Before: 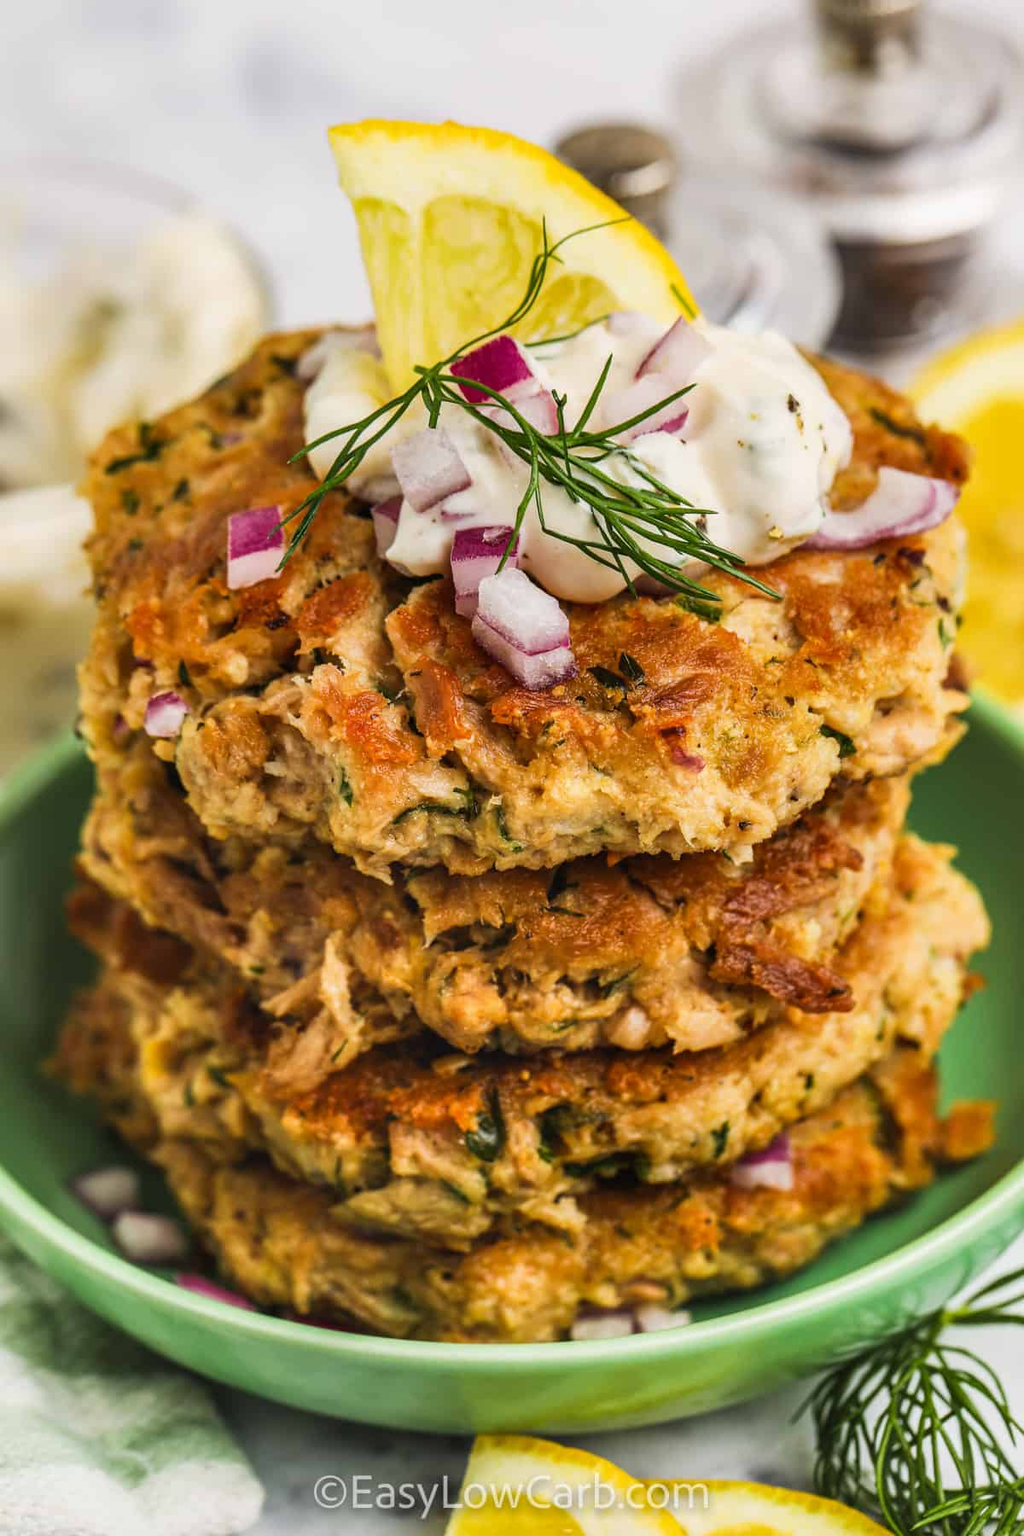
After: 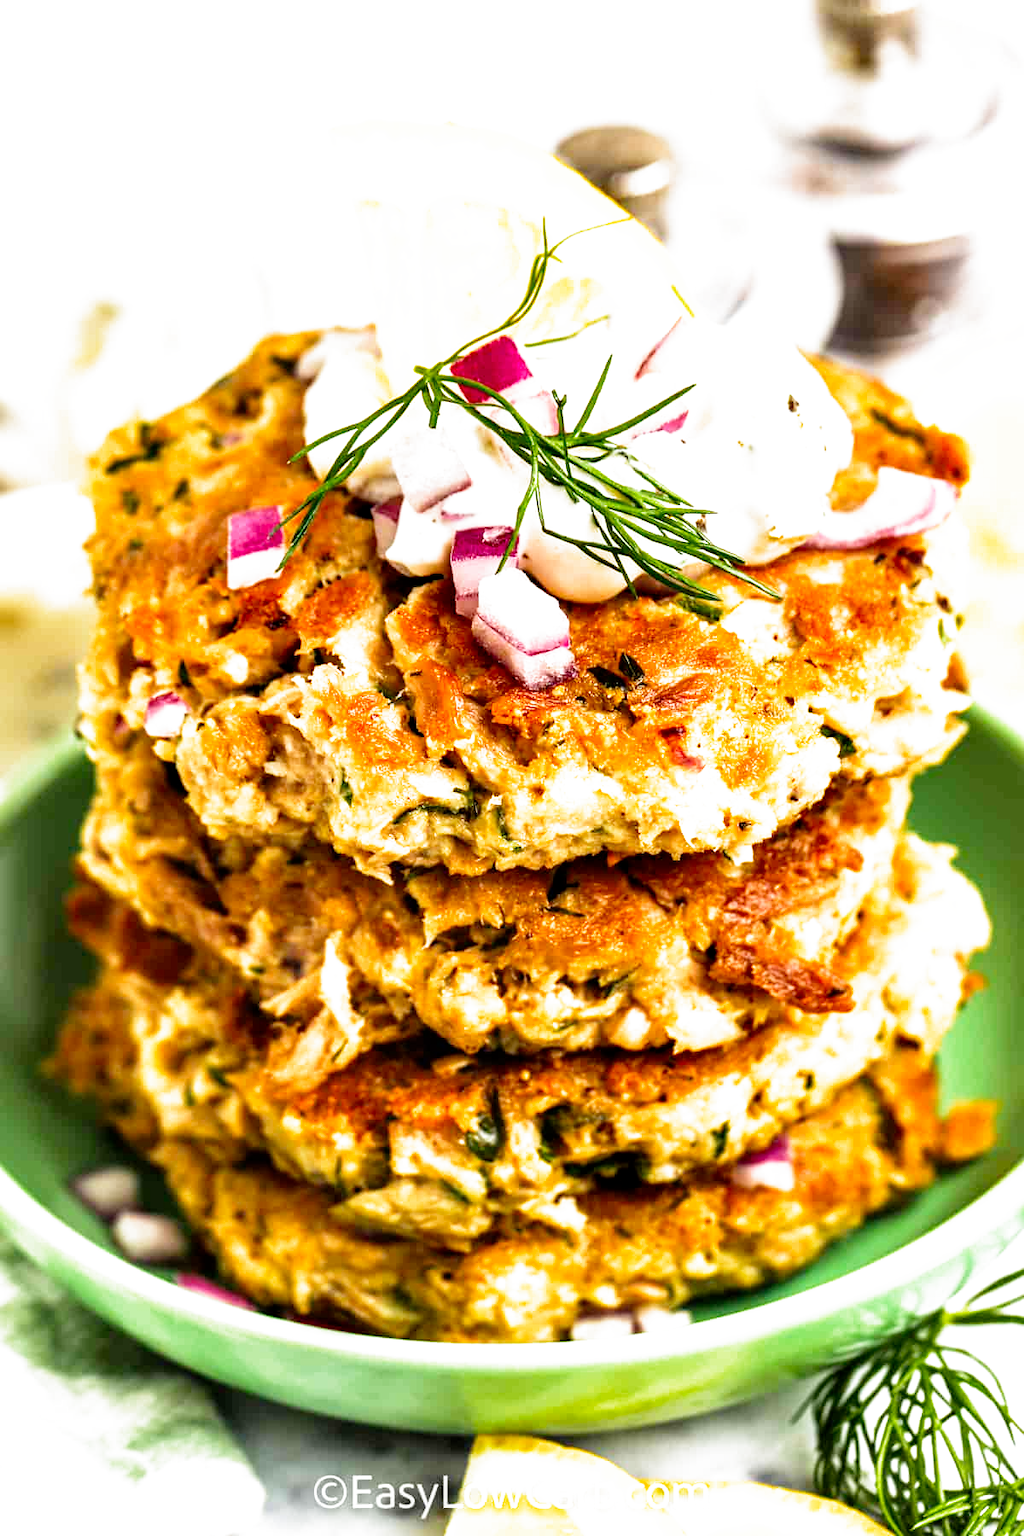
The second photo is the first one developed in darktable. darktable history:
white balance: red 1, blue 1
filmic rgb: middle gray luminance 8.8%, black relative exposure -6.3 EV, white relative exposure 2.7 EV, threshold 6 EV, target black luminance 0%, hardness 4.74, latitude 73.47%, contrast 1.332, shadows ↔ highlights balance 10.13%, add noise in highlights 0, preserve chrominance no, color science v3 (2019), use custom middle-gray values true, iterations of high-quality reconstruction 0, contrast in highlights soft, enable highlight reconstruction true
